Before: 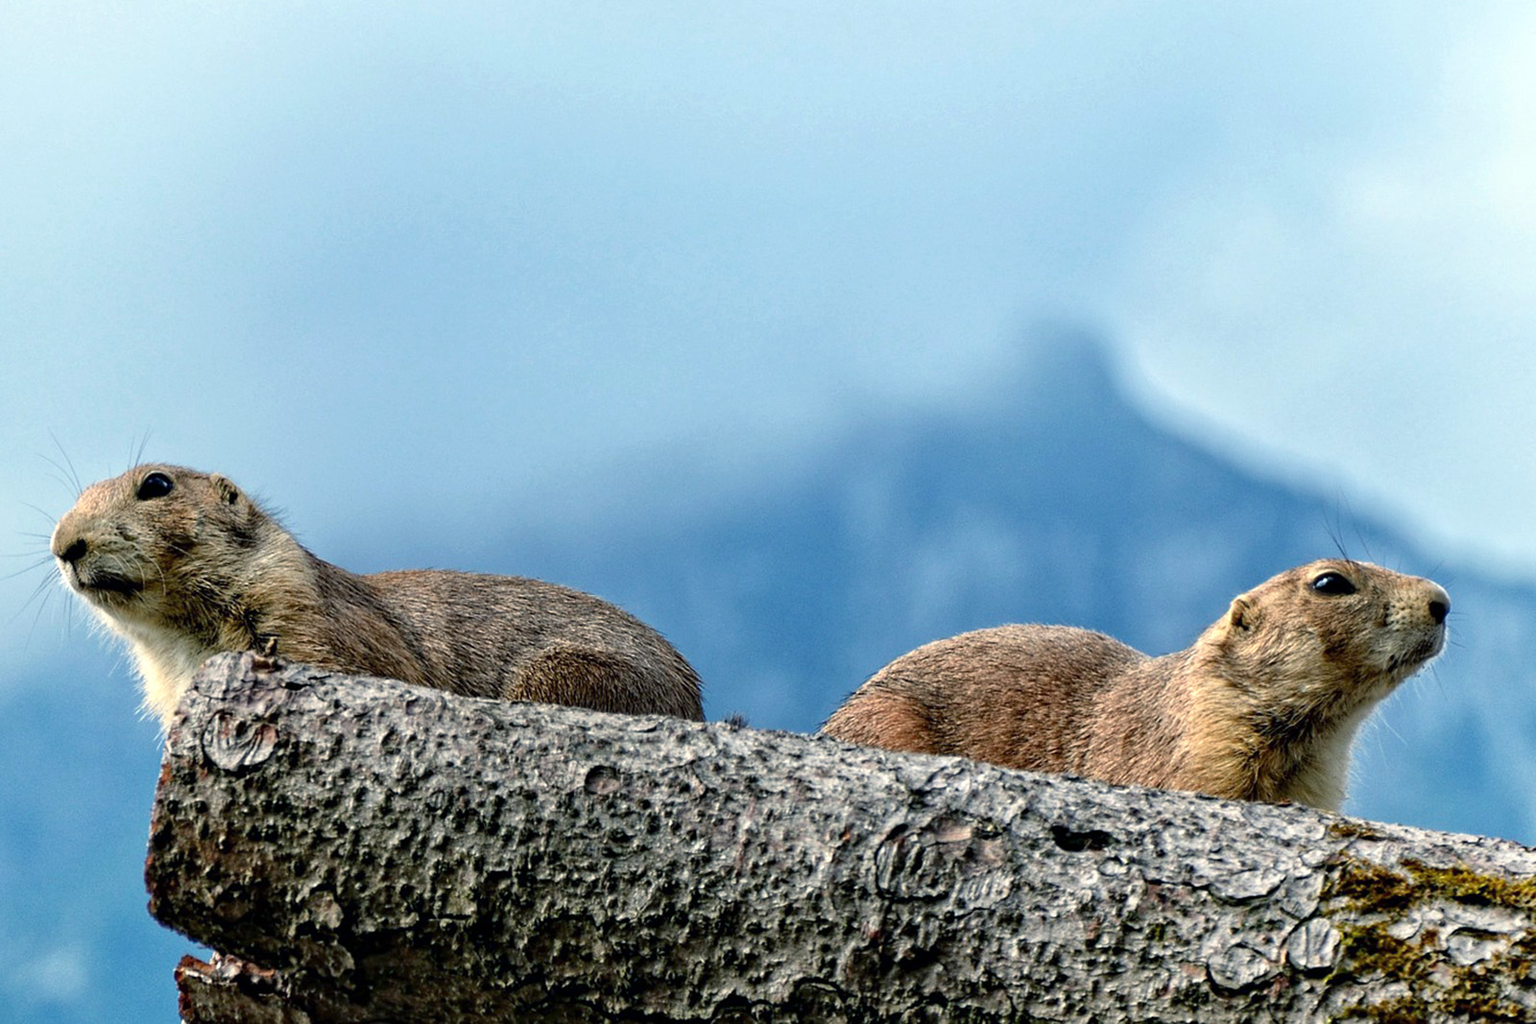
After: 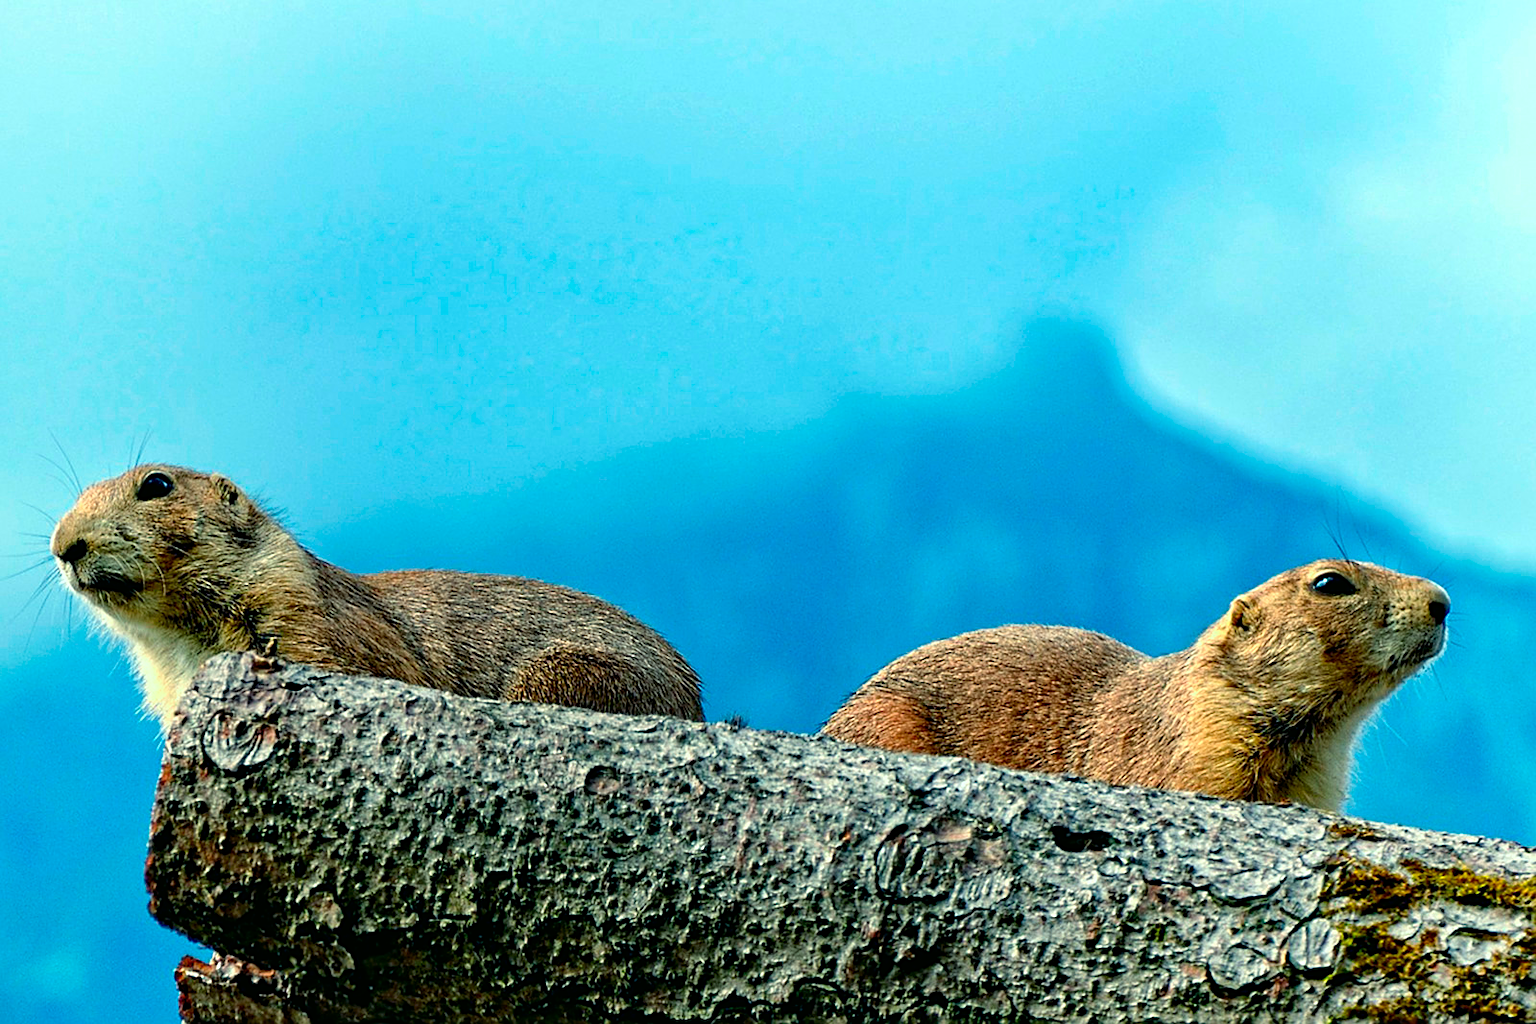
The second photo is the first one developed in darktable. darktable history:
sharpen: on, module defaults
color correction: highlights a* -7.33, highlights b* 1.26, shadows a* -3.55, saturation 1.4
